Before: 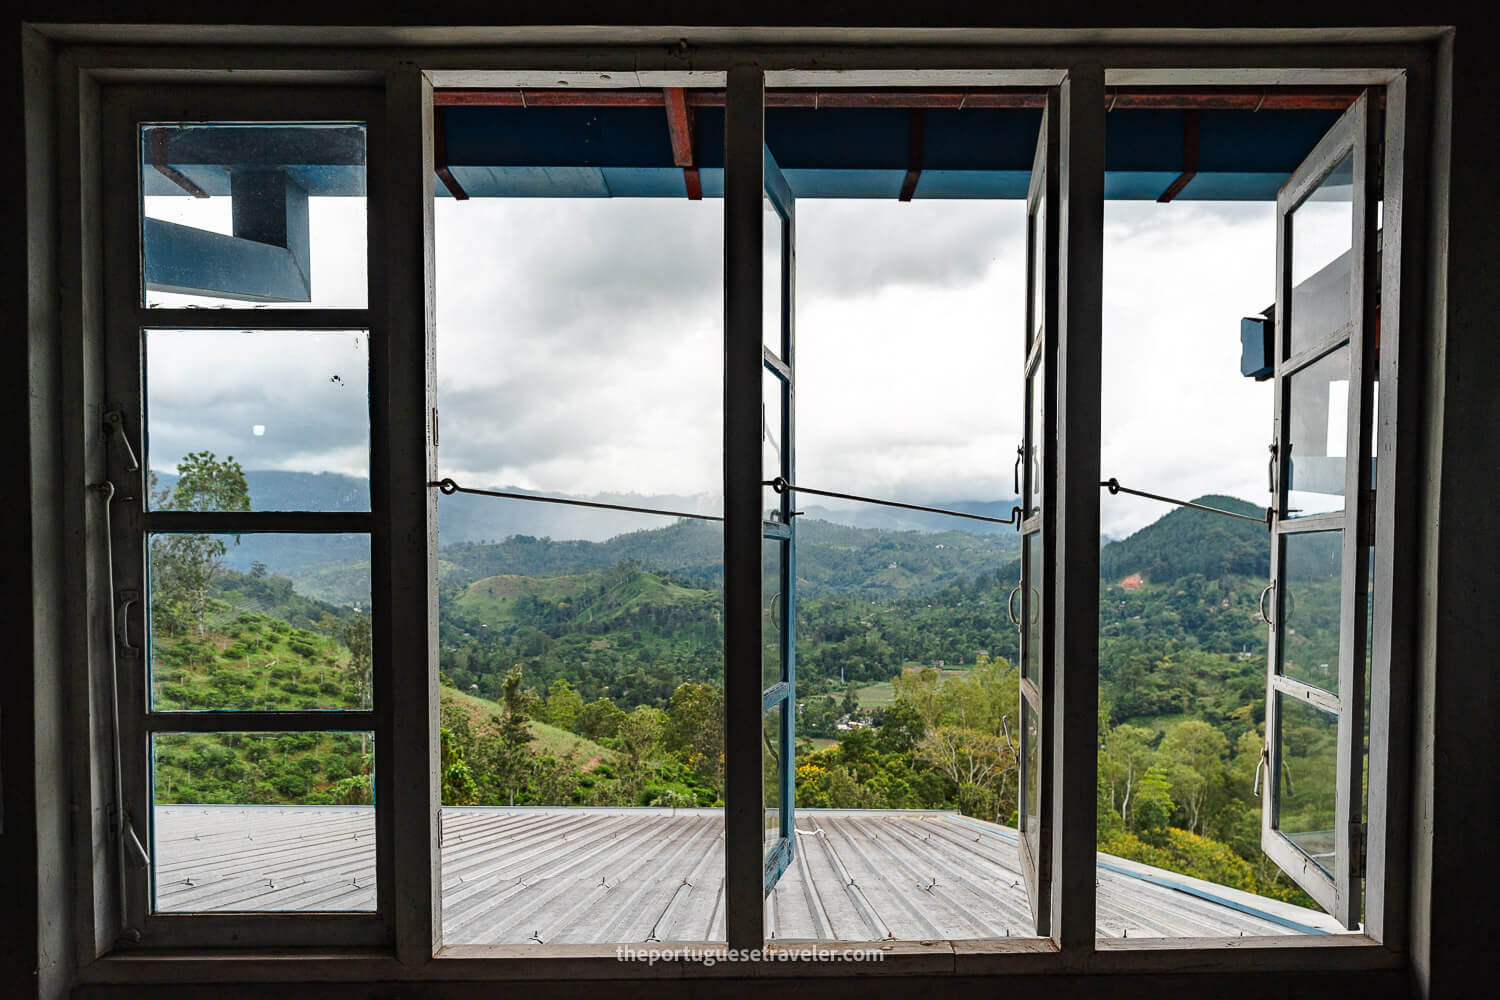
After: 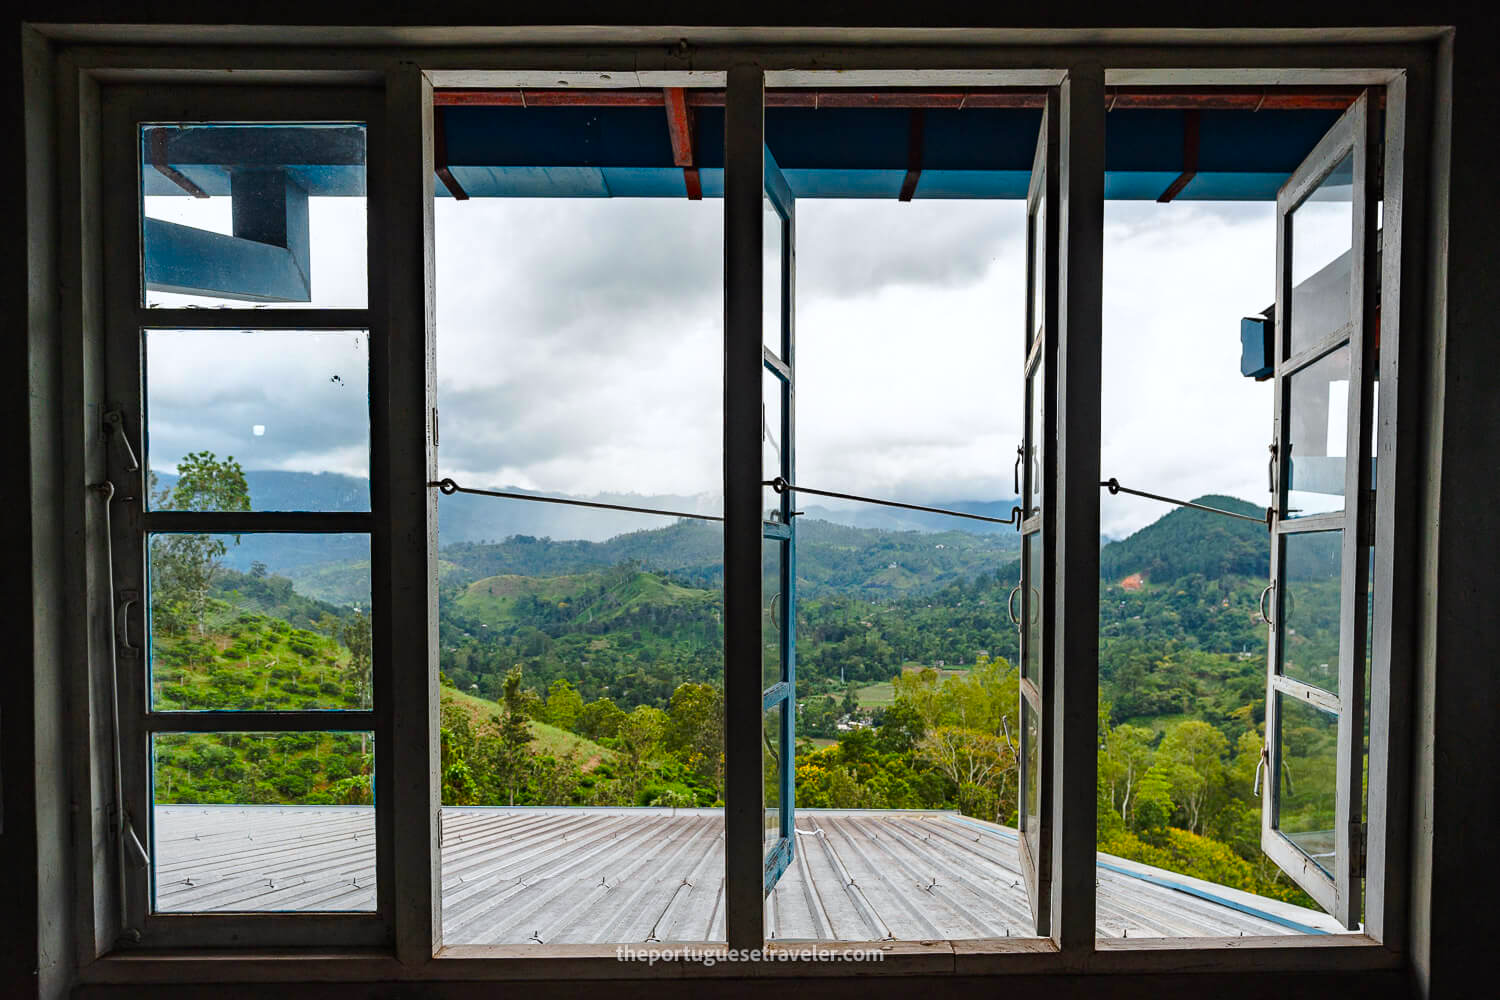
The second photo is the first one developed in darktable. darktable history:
color balance rgb: perceptual saturation grading › global saturation 25%, global vibrance 20%
white balance: red 0.988, blue 1.017
